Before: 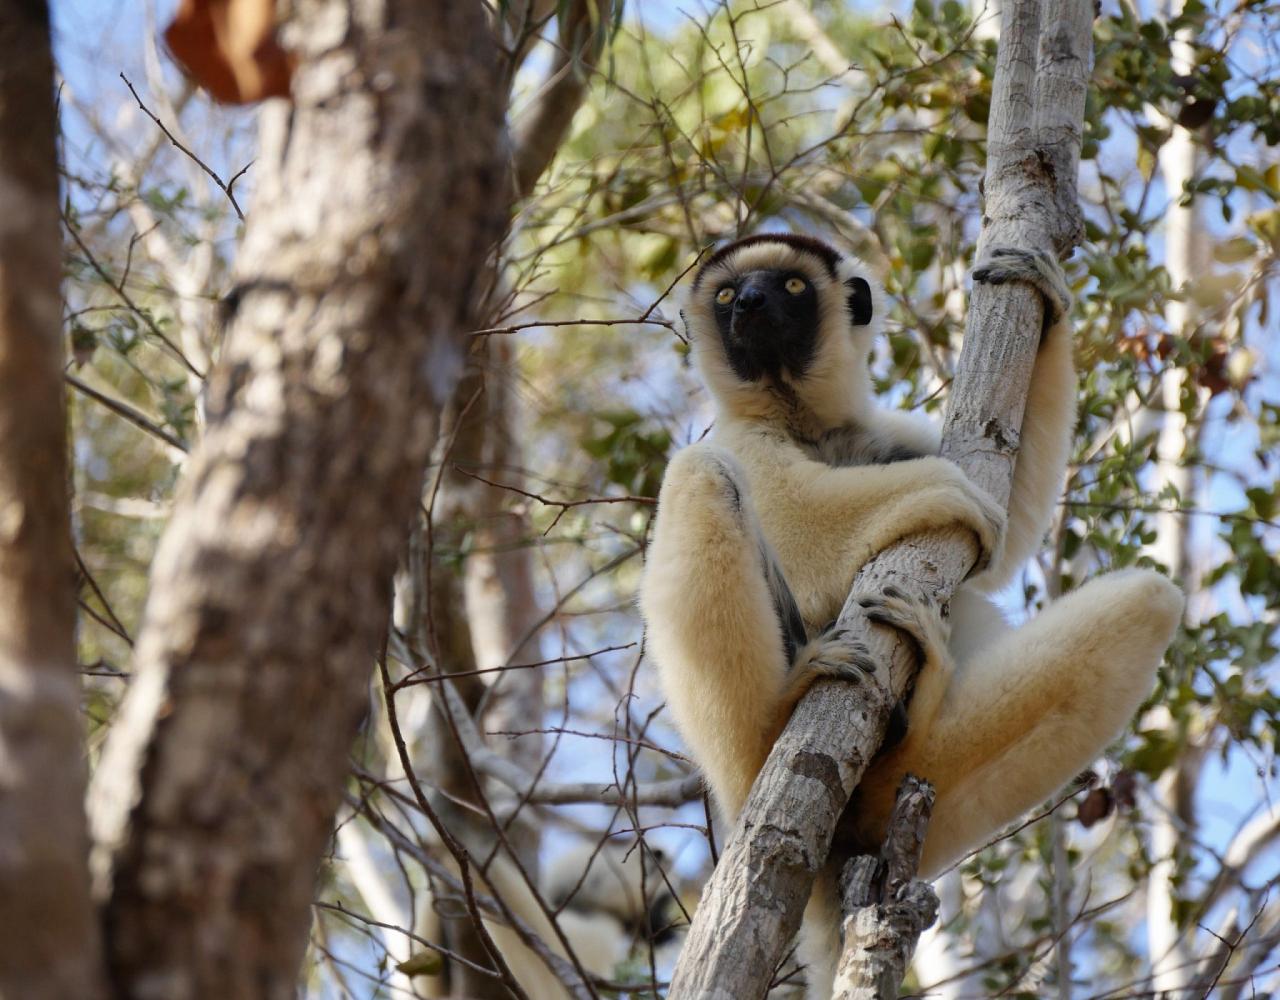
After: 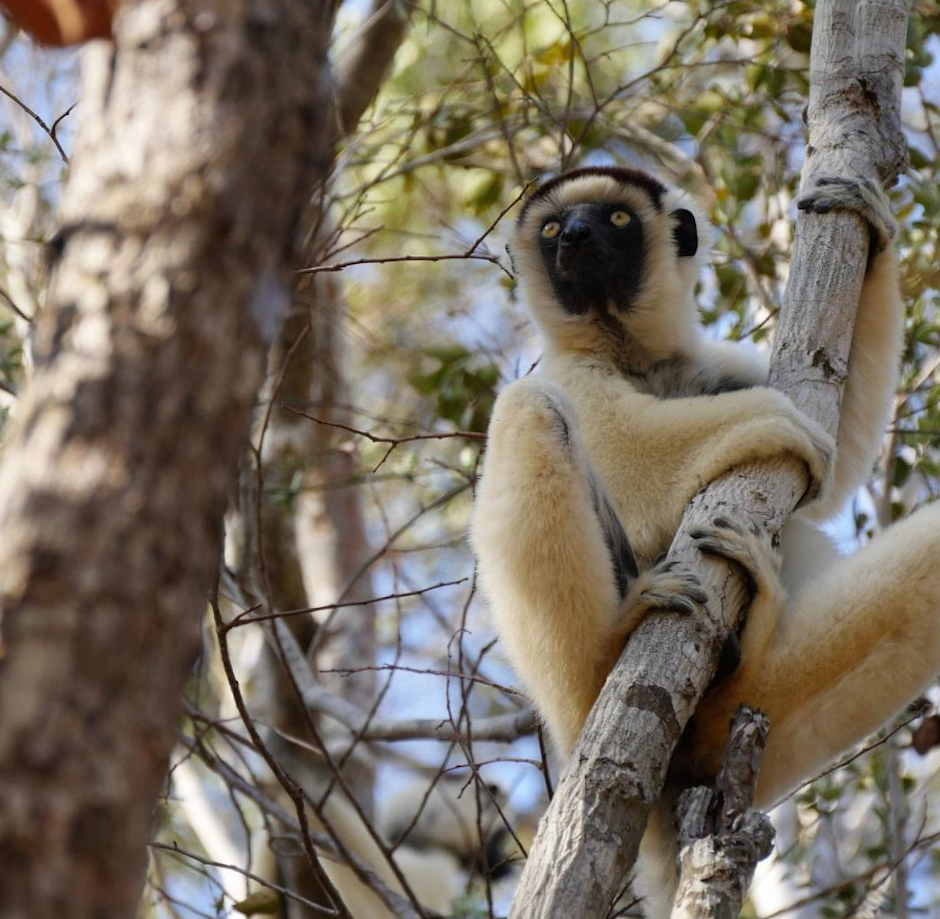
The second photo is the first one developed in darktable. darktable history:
rotate and perspective: rotation -1°, crop left 0.011, crop right 0.989, crop top 0.025, crop bottom 0.975
crop and rotate: left 13.15%, top 5.251%, right 12.609%
